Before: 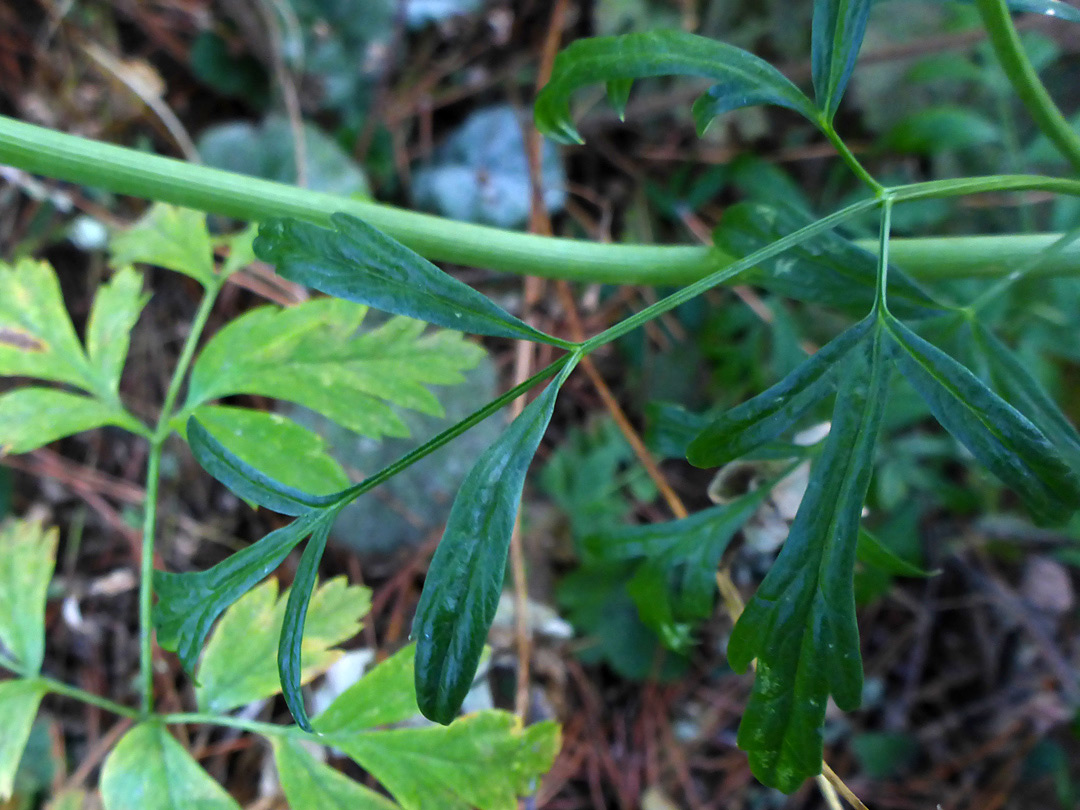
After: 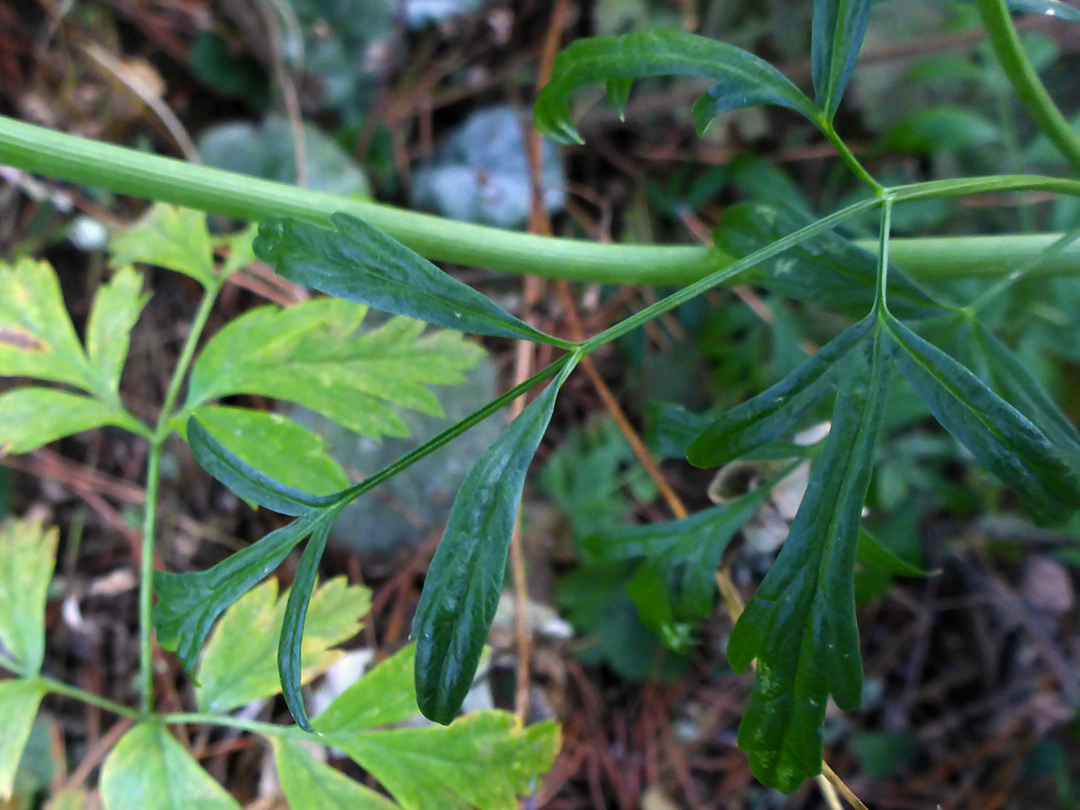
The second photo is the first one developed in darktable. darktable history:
color correction: highlights a* 5.81, highlights b* 4.84
shadows and highlights: shadows -21.3, highlights 100, soften with gaussian
